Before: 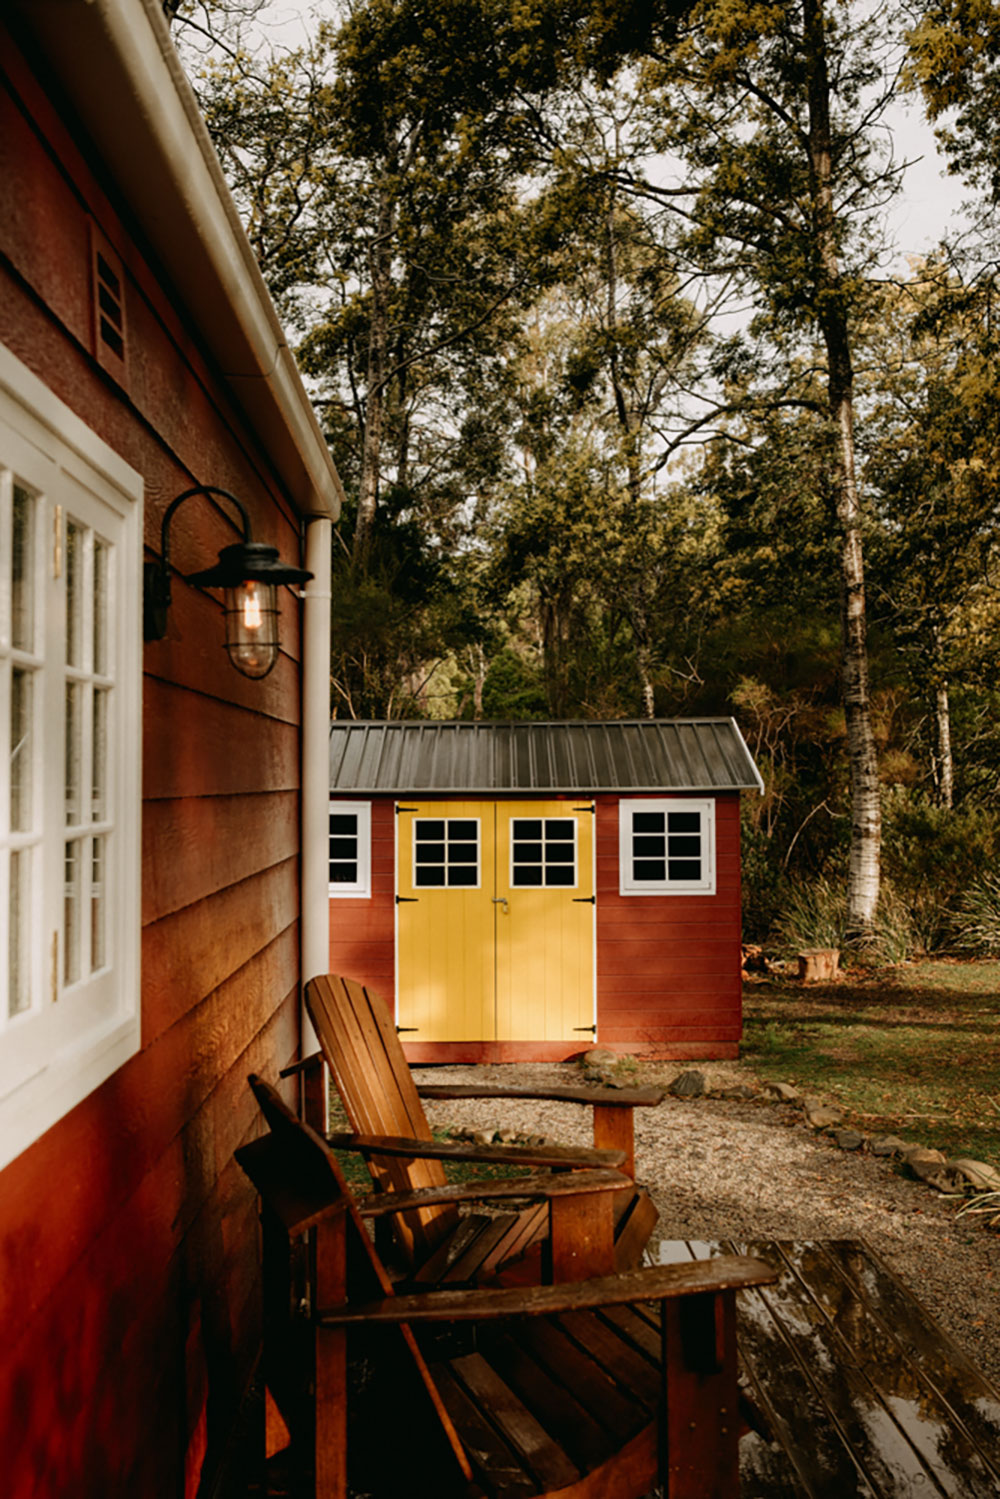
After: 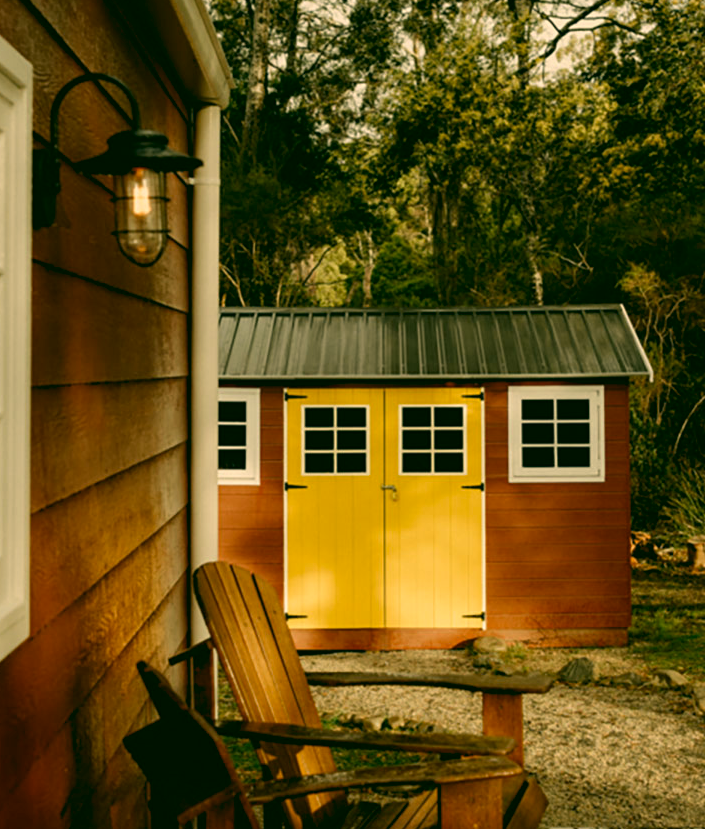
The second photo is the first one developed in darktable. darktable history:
crop: left 11.123%, top 27.61%, right 18.3%, bottom 17.034%
color correction: highlights a* 5.3, highlights b* 24.26, shadows a* -15.58, shadows b* 4.02
